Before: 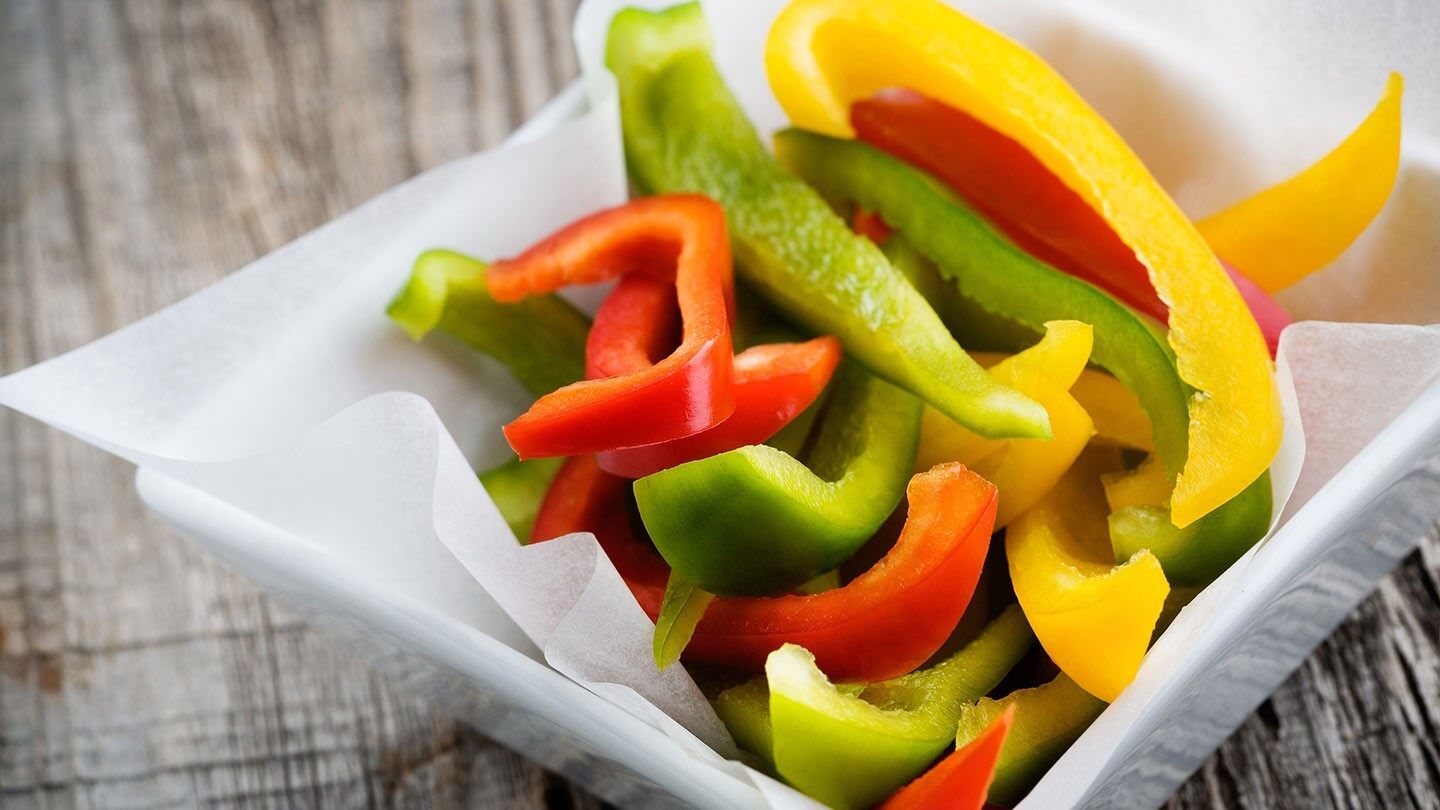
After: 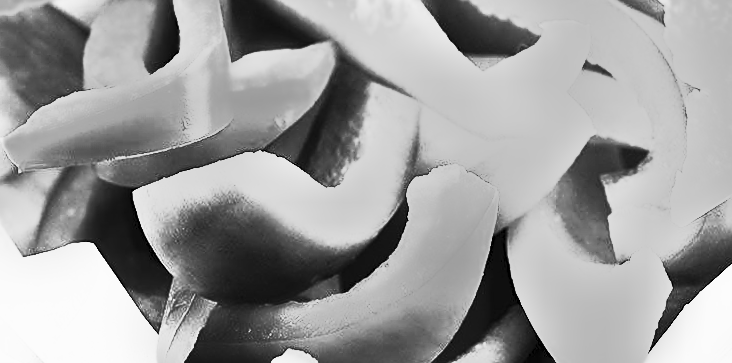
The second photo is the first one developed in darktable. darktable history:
shadows and highlights: on, module defaults
crop: left 35.03%, top 36.625%, right 14.663%, bottom 20.057%
monochrome: a 1.94, b -0.638
rotate and perspective: rotation -1.17°, automatic cropping off
sharpen: on, module defaults
contrast brightness saturation: contrast 0.83, brightness 0.59, saturation 0.59
white balance: red 0.926, green 1.003, blue 1.133
rgb curve: curves: ch0 [(0, 0) (0.21, 0.15) (0.24, 0.21) (0.5, 0.75) (0.75, 0.96) (0.89, 0.99) (1, 1)]; ch1 [(0, 0.02) (0.21, 0.13) (0.25, 0.2) (0.5, 0.67) (0.75, 0.9) (0.89, 0.97) (1, 1)]; ch2 [(0, 0.02) (0.21, 0.13) (0.25, 0.2) (0.5, 0.67) (0.75, 0.9) (0.89, 0.97) (1, 1)], compensate middle gray true
